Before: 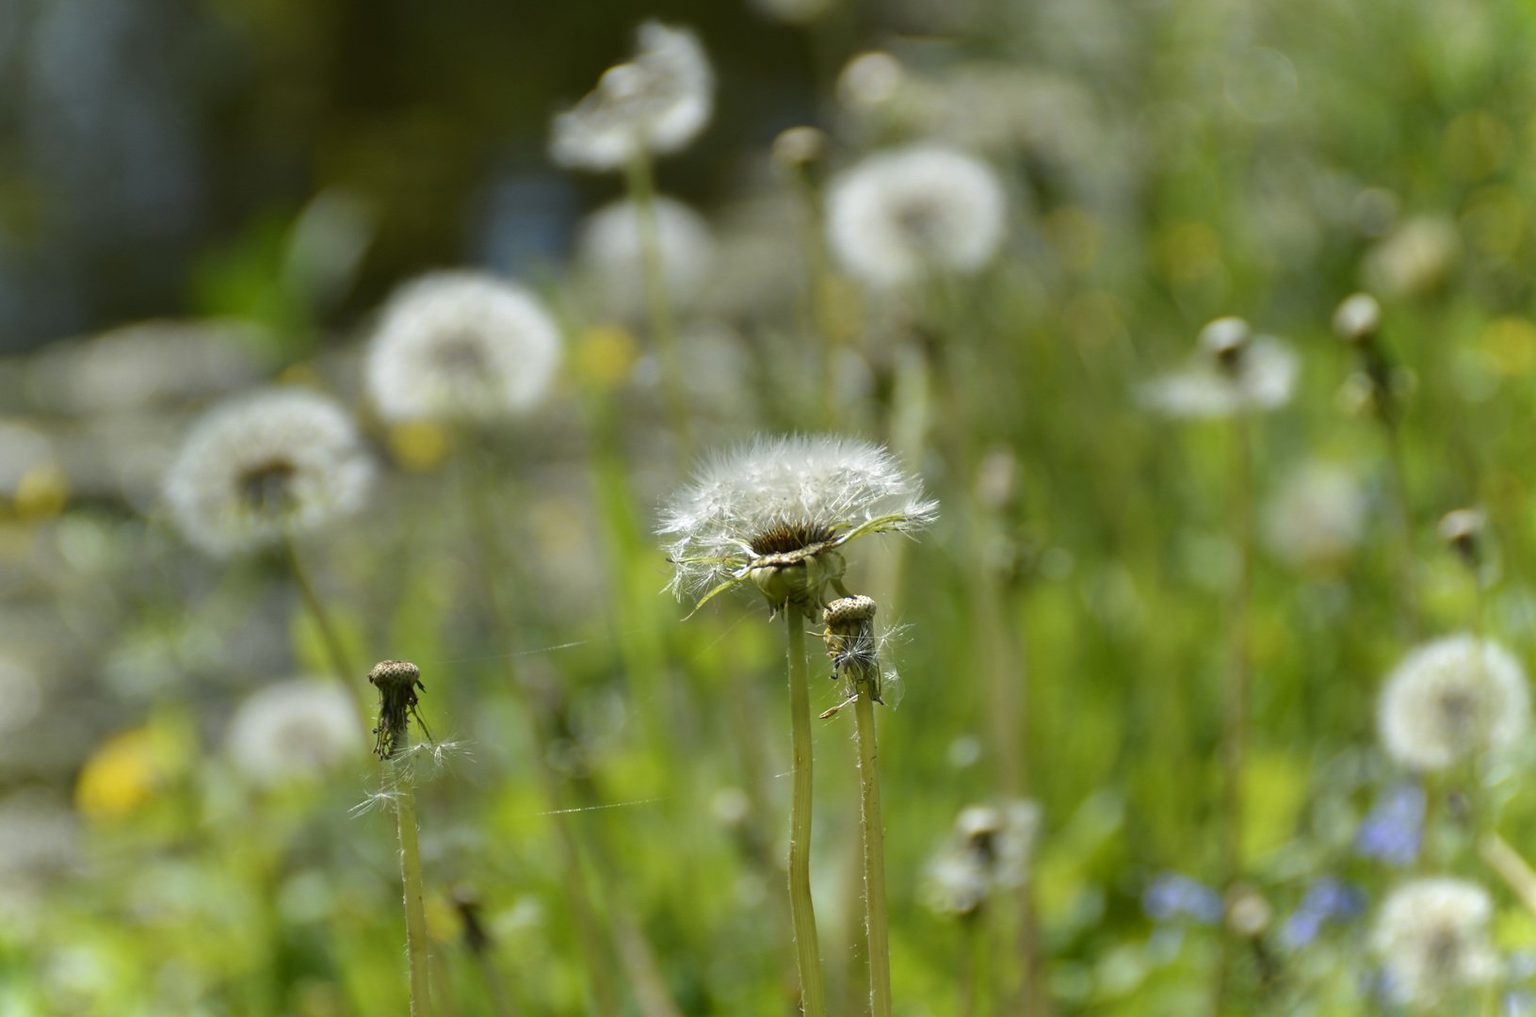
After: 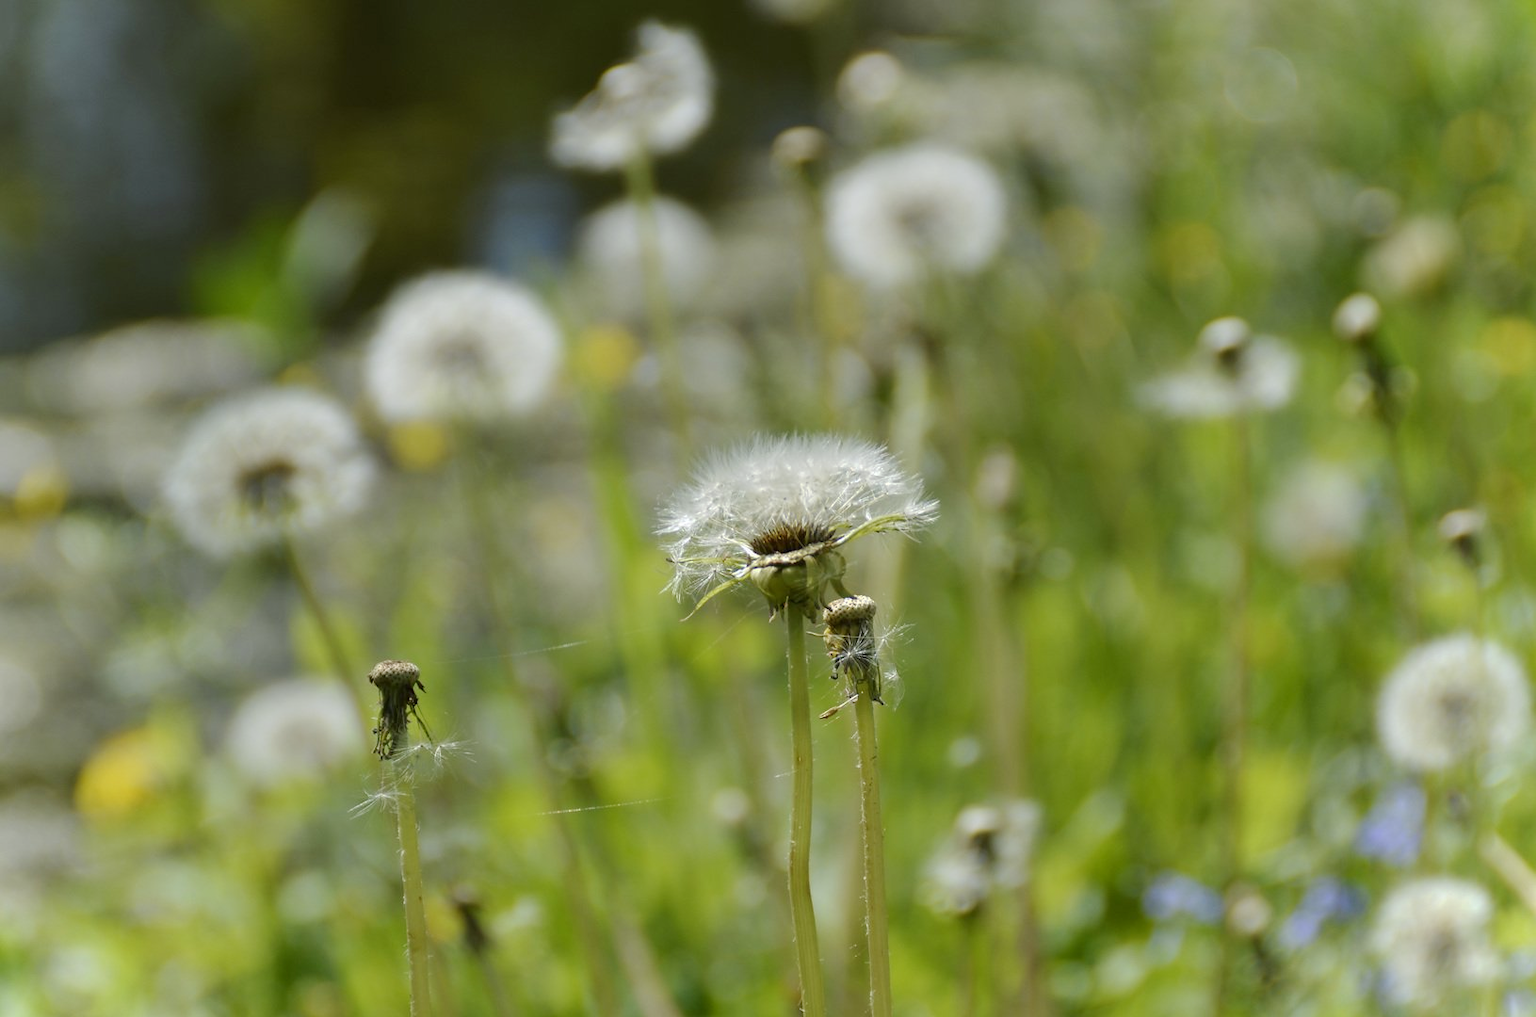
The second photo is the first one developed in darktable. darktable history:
base curve: curves: ch0 [(0, 0) (0.235, 0.266) (0.503, 0.496) (0.786, 0.72) (1, 1)], preserve colors none
